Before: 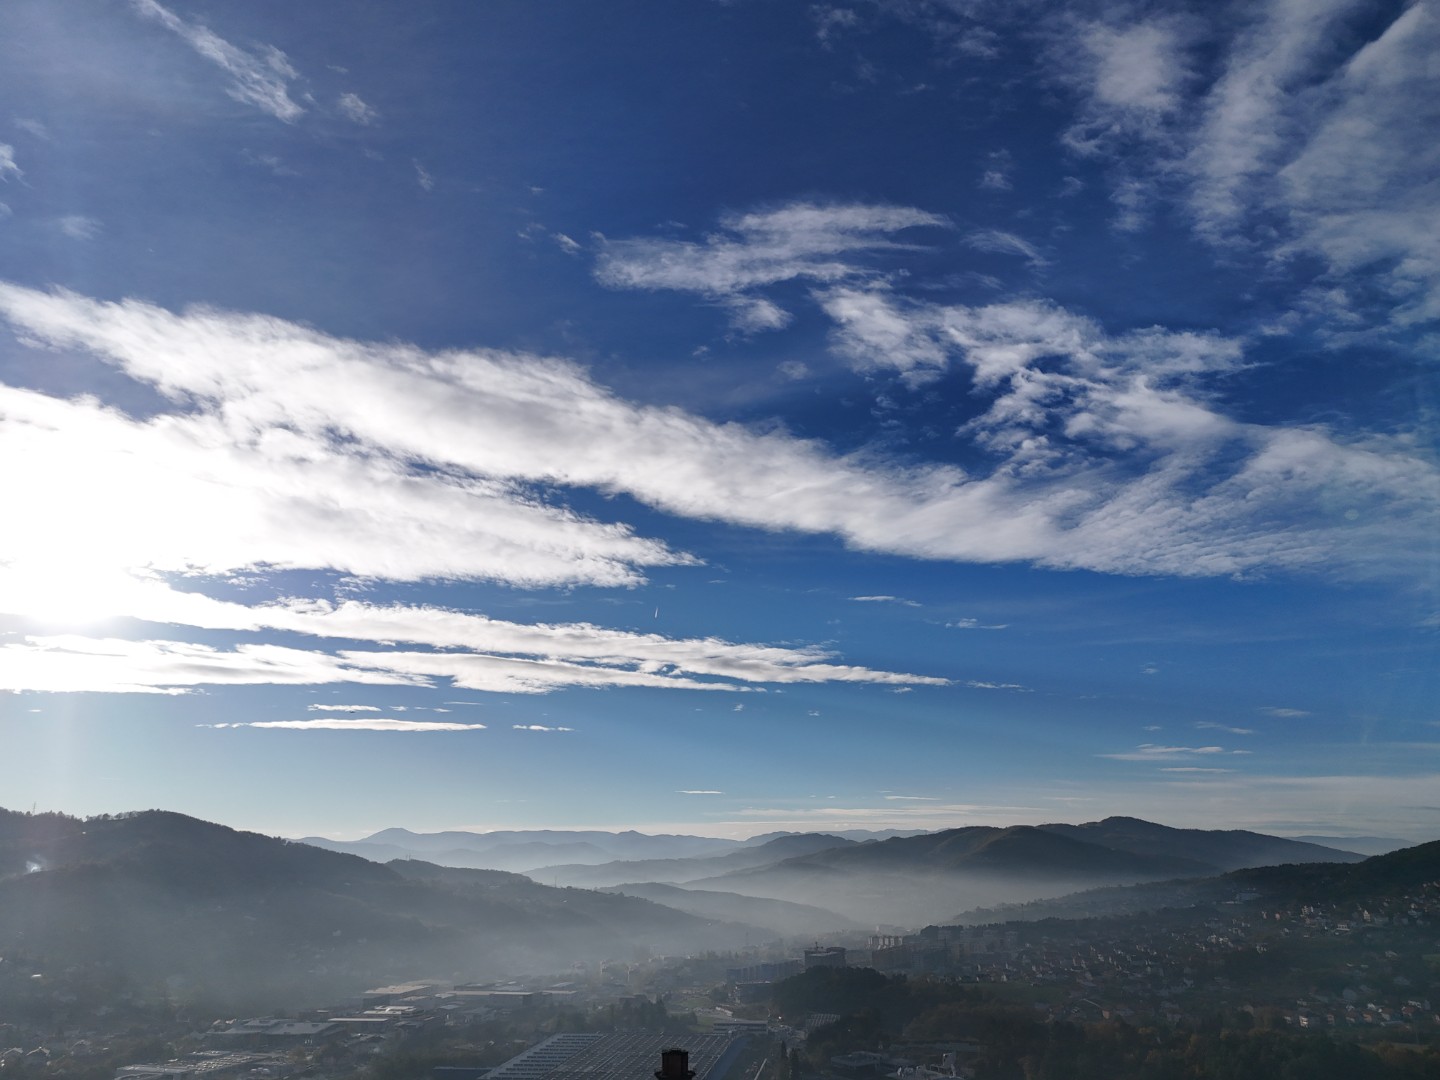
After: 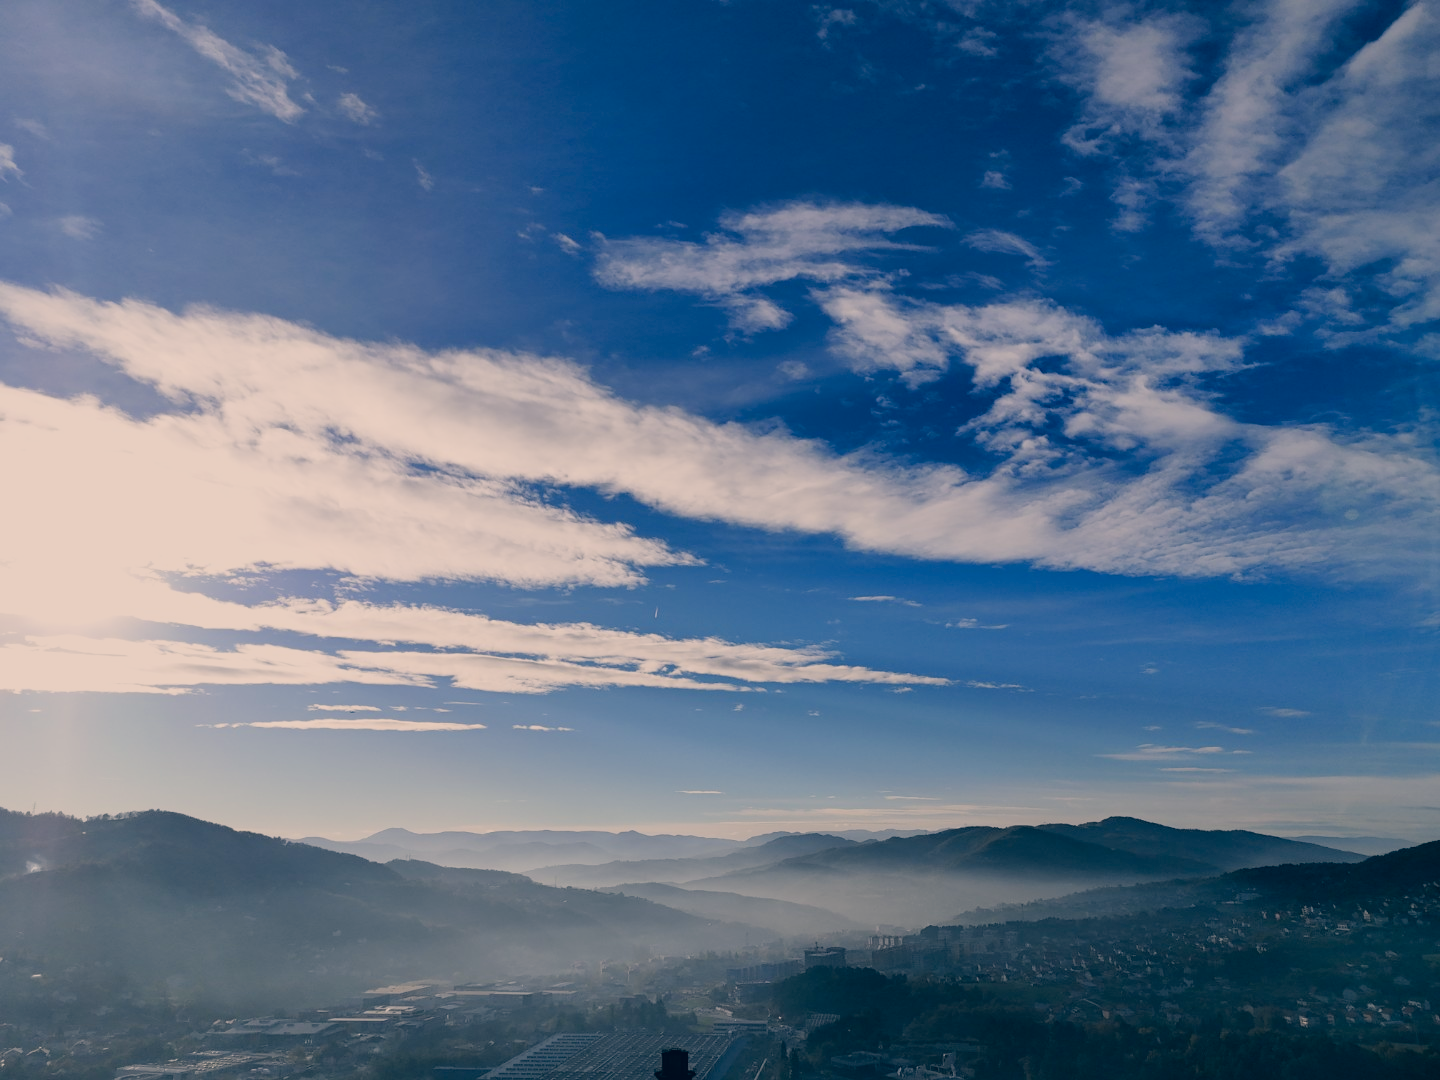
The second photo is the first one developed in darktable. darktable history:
color correction: highlights a* 10.34, highlights b* 14.63, shadows a* -10.21, shadows b* -15.08
filmic rgb: black relative exposure -7.65 EV, white relative exposure 4.56 EV, hardness 3.61
